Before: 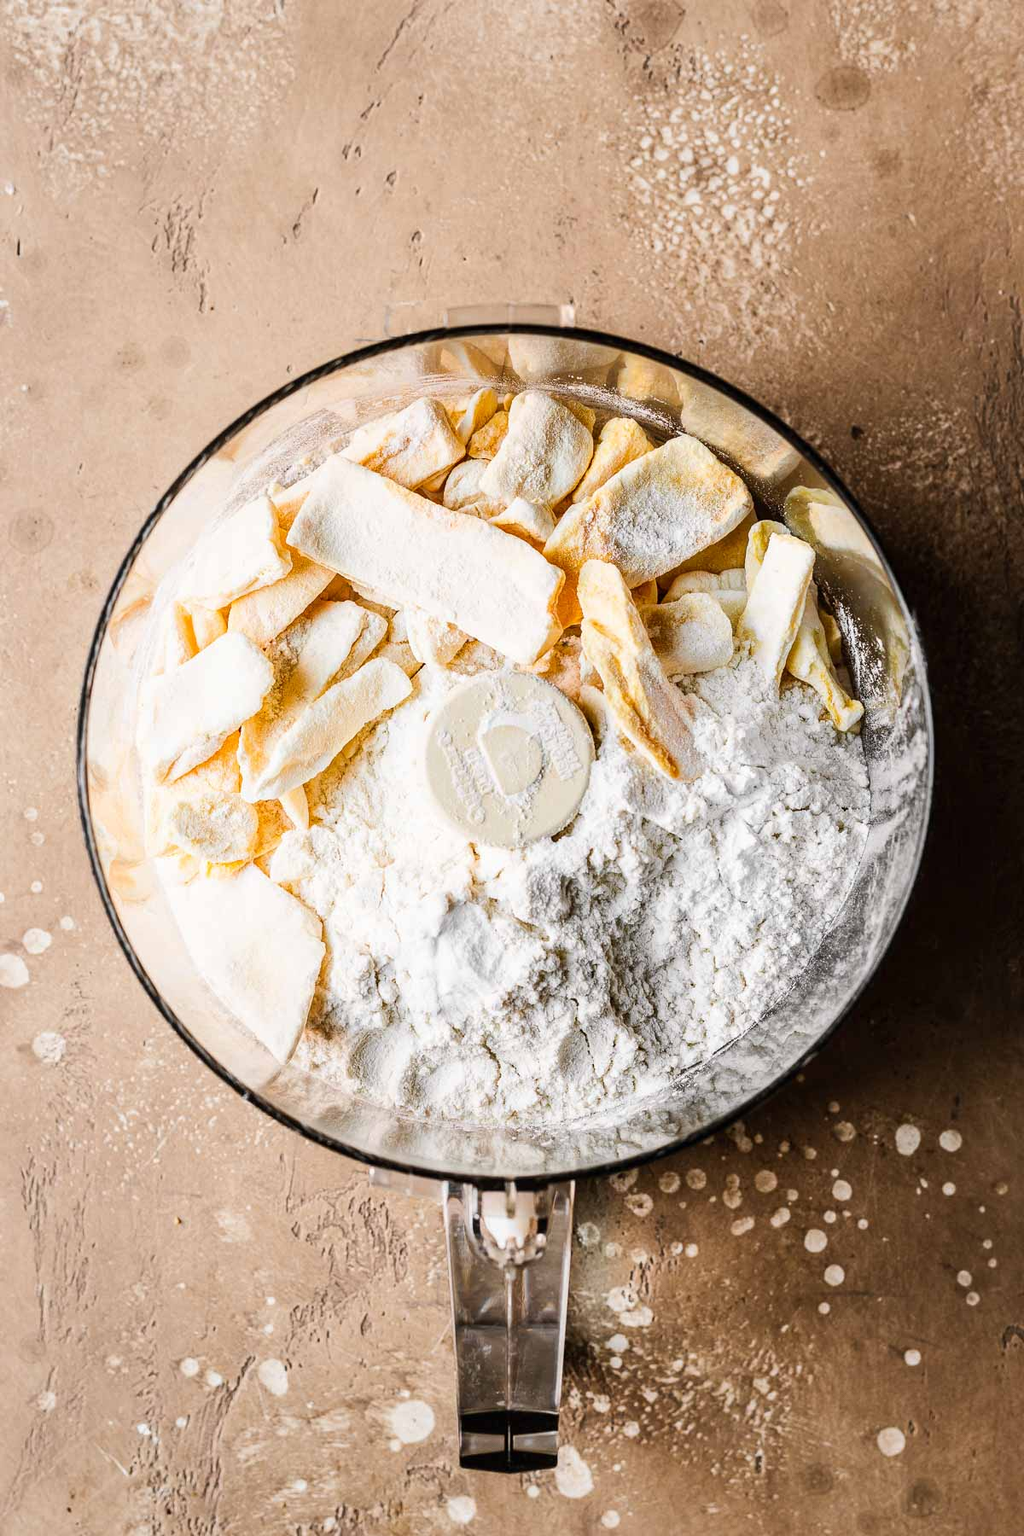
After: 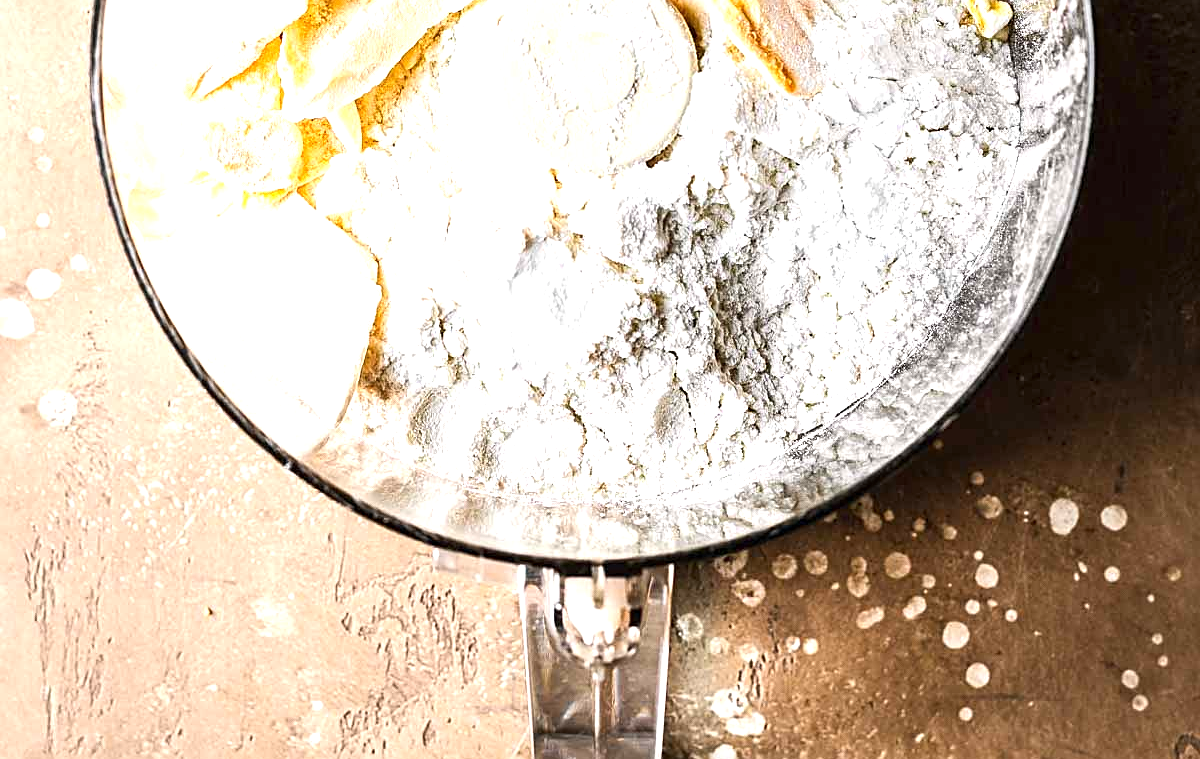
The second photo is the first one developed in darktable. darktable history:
sharpen: on, module defaults
exposure: exposure 0.781 EV, compensate highlight preservation false
crop: top 45.551%, bottom 12.262%
